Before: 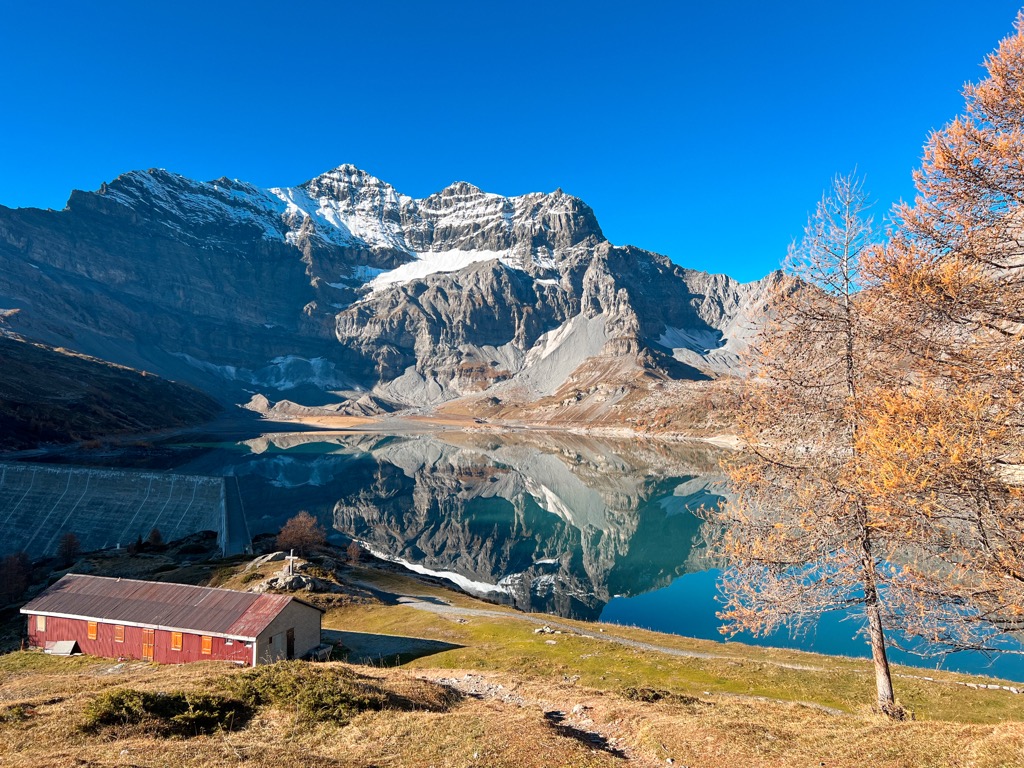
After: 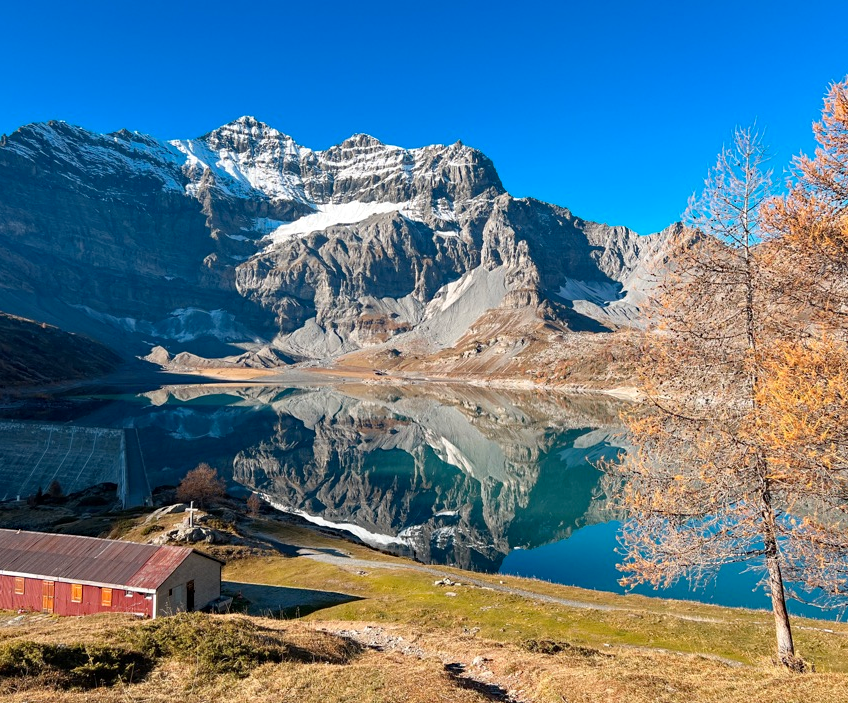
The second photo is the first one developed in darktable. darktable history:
crop: left 9.807%, top 6.259%, right 7.334%, bottom 2.177%
haze removal: compatibility mode true, adaptive false
